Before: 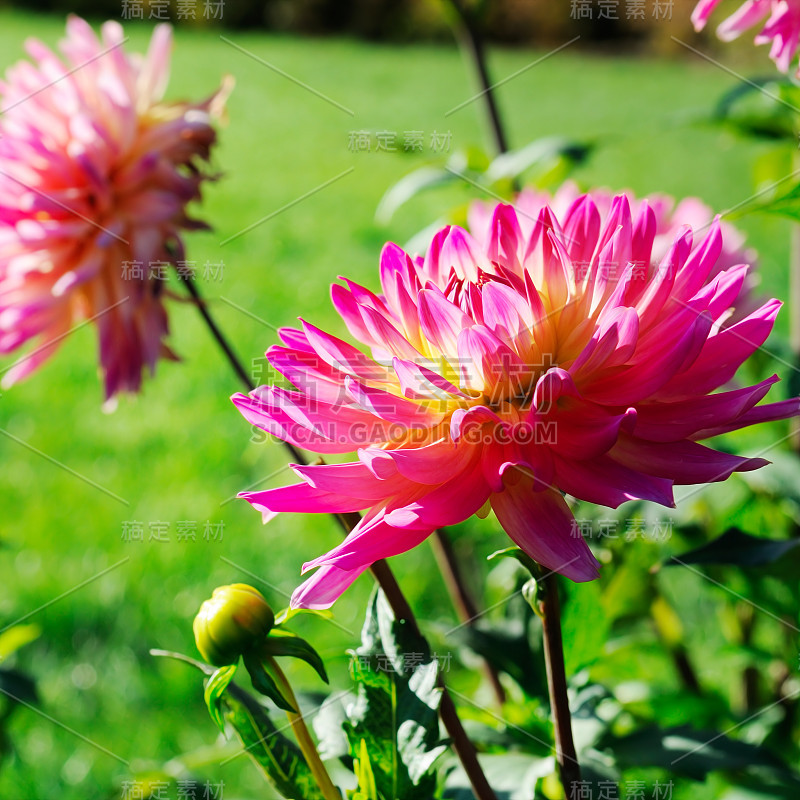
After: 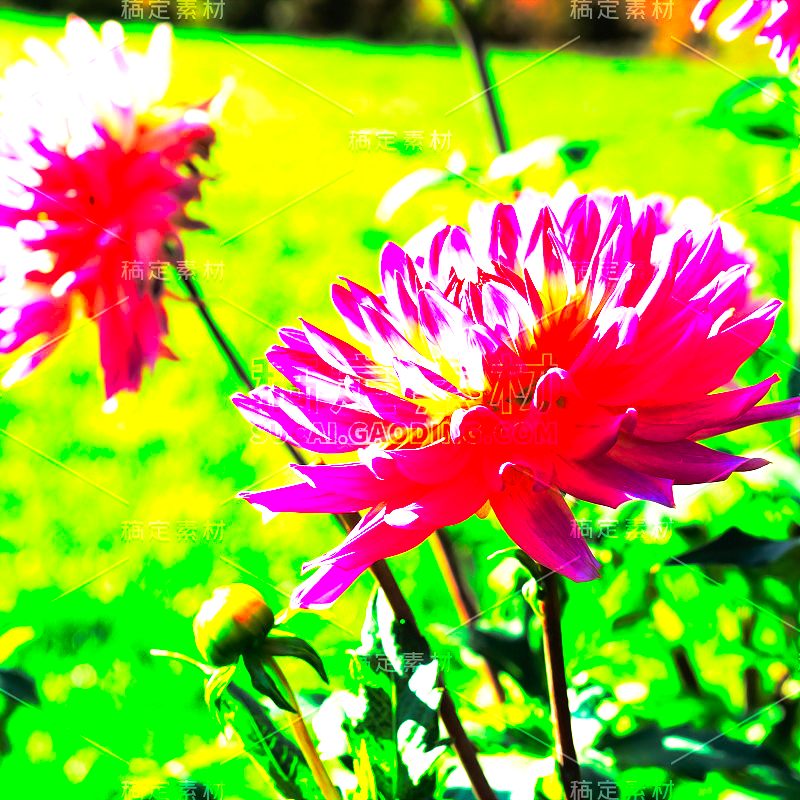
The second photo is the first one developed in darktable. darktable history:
velvia: strength 14.66%
tone curve: curves: ch0 [(0, 0.013) (0.036, 0.035) (0.274, 0.288) (0.504, 0.536) (0.844, 0.84) (1, 0.97)]; ch1 [(0, 0) (0.389, 0.403) (0.462, 0.48) (0.499, 0.5) (0.524, 0.529) (0.567, 0.603) (0.626, 0.651) (0.749, 0.781) (1, 1)]; ch2 [(0, 0) (0.464, 0.478) (0.5, 0.501) (0.533, 0.539) (0.599, 0.6) (0.704, 0.732) (1, 1)], color space Lab, linked channels, preserve colors none
base curve: curves: ch0 [(0, 0) (0.564, 0.291) (0.802, 0.731) (1, 1)], preserve colors none
exposure: black level correction 0, exposure 1.401 EV, compensate highlight preservation false
contrast brightness saturation: contrast 0.037, saturation 0.163
tone equalizer: -7 EV 0.161 EV, -6 EV 0.626 EV, -5 EV 1.14 EV, -4 EV 1.31 EV, -3 EV 1.15 EV, -2 EV 0.6 EV, -1 EV 0.163 EV, edges refinement/feathering 500, mask exposure compensation -1.57 EV, preserve details no
